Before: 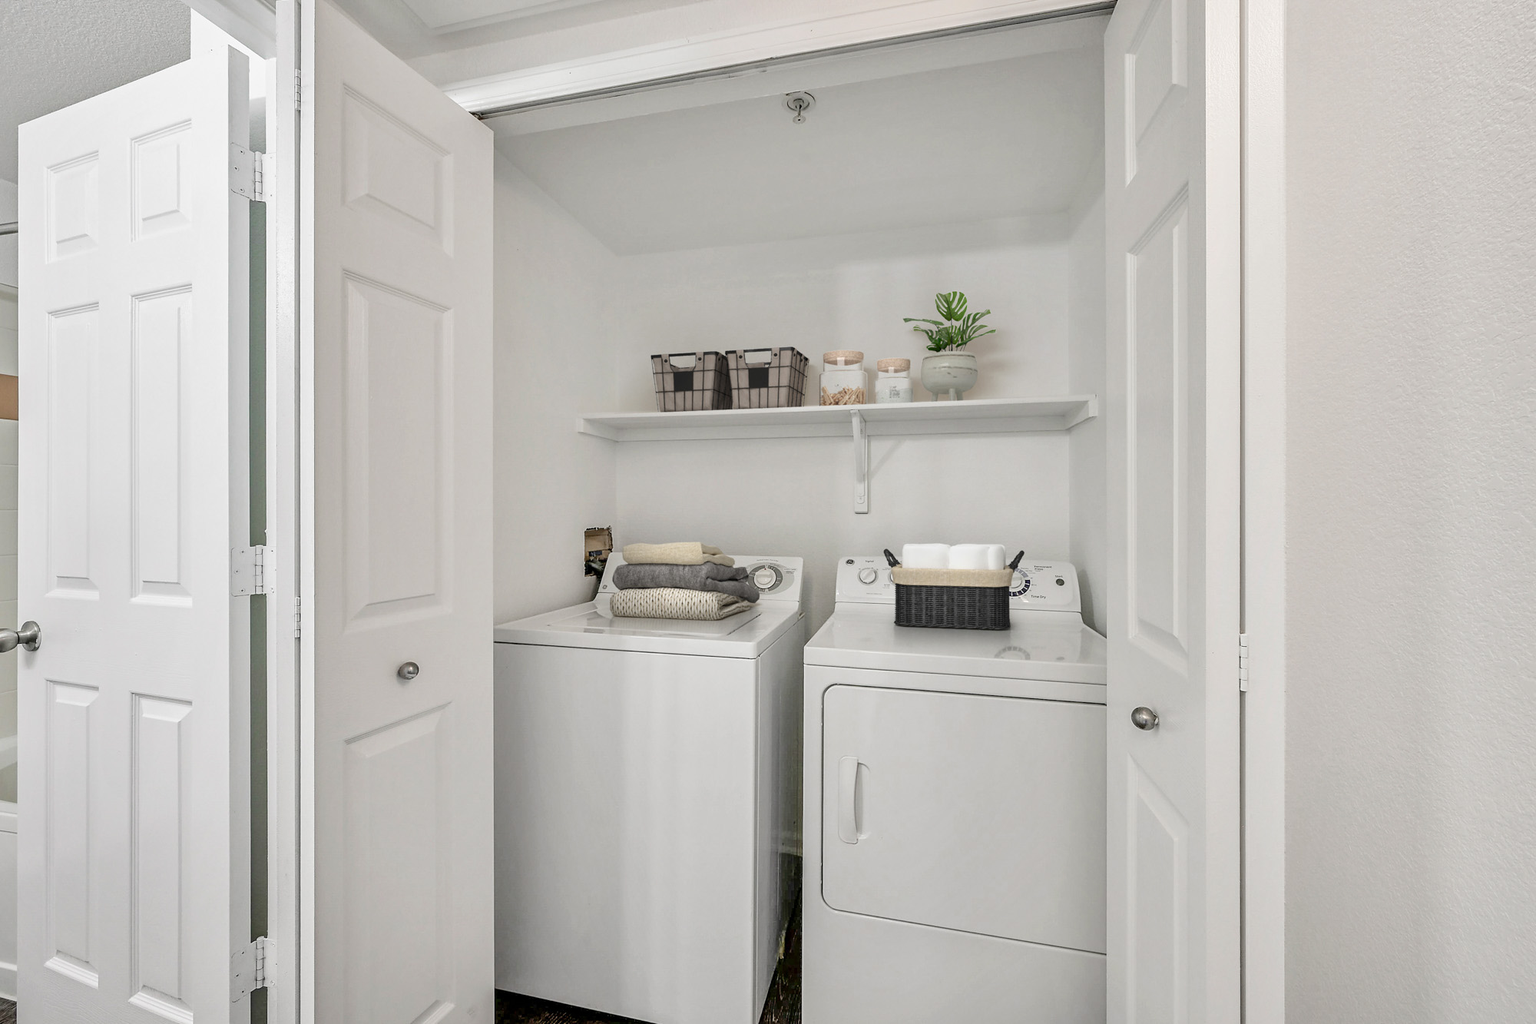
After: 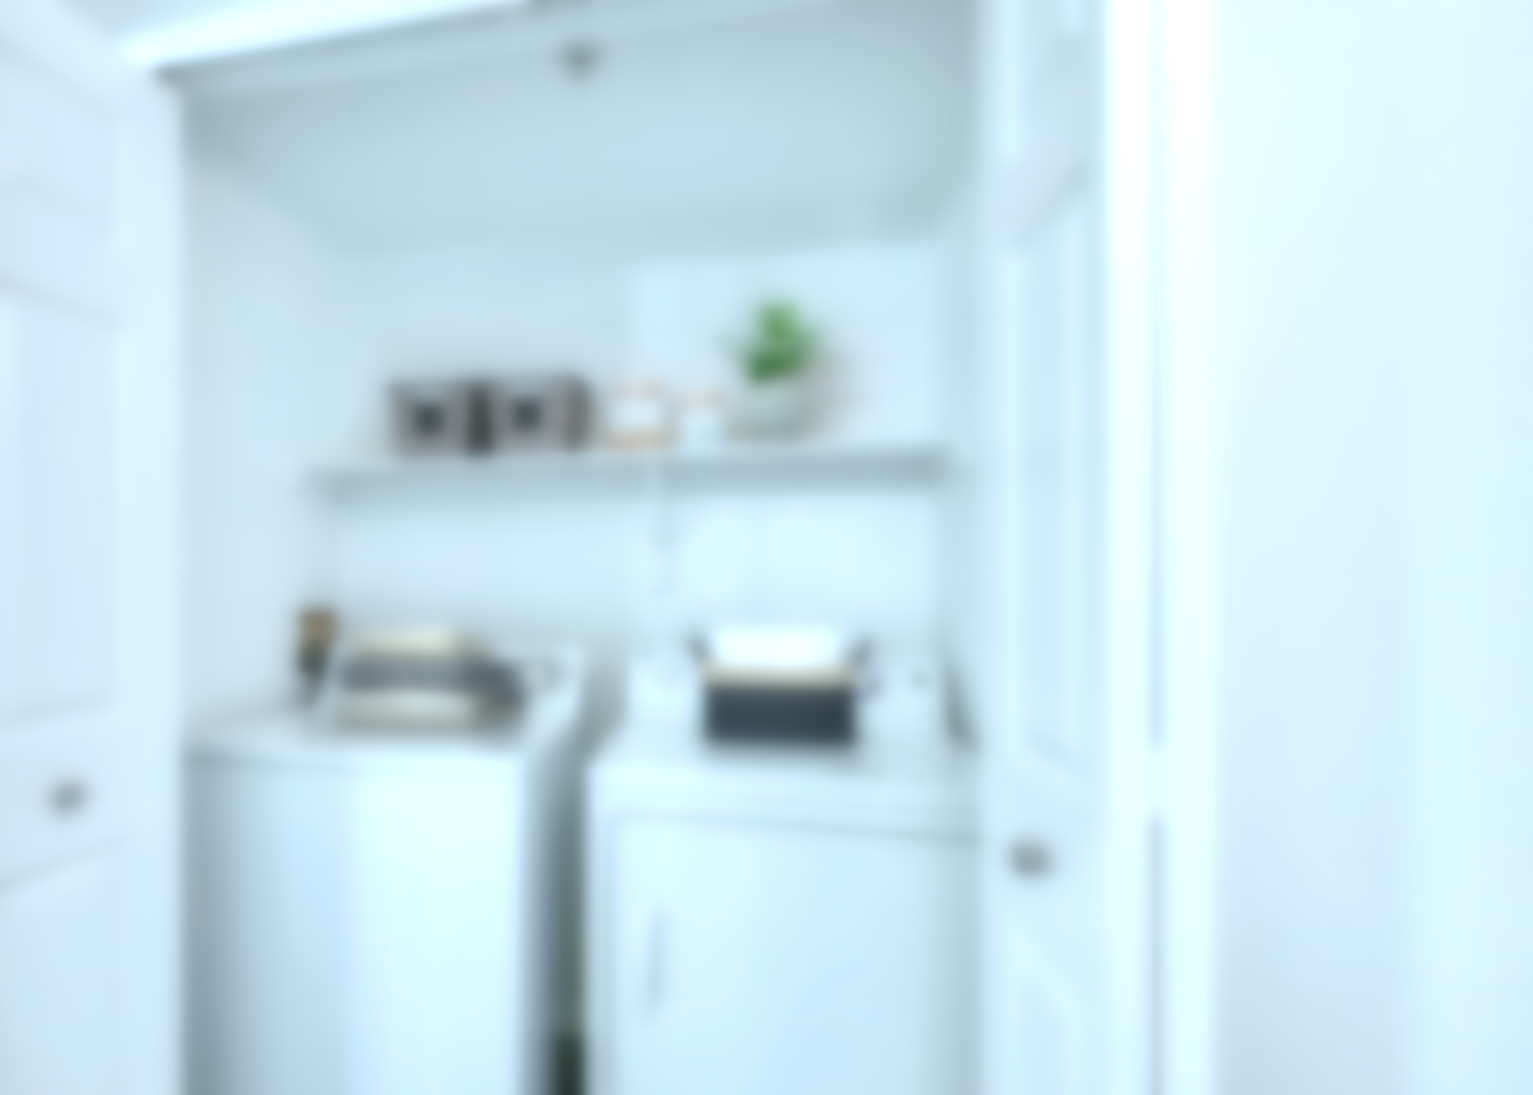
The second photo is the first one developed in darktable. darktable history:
crop: left 23.095%, top 5.827%, bottom 11.854%
color calibration: illuminant Planckian (black body), x 0.375, y 0.373, temperature 4117 K
lowpass: on, module defaults
color balance rgb: linear chroma grading › shadows -2.2%, linear chroma grading › highlights -15%, linear chroma grading › global chroma -10%, linear chroma grading › mid-tones -10%, perceptual saturation grading › global saturation 45%, perceptual saturation grading › highlights -50%, perceptual saturation grading › shadows 30%, perceptual brilliance grading › global brilliance 18%, global vibrance 45%
